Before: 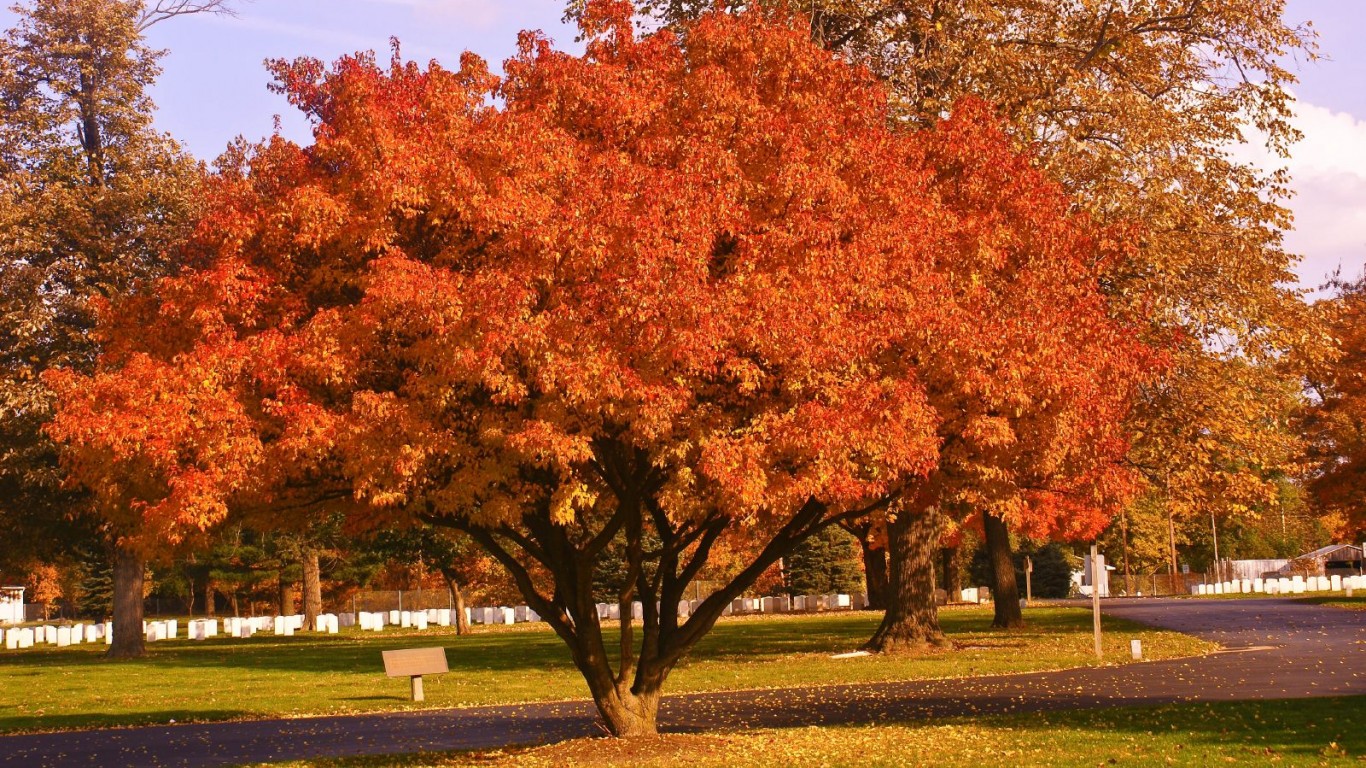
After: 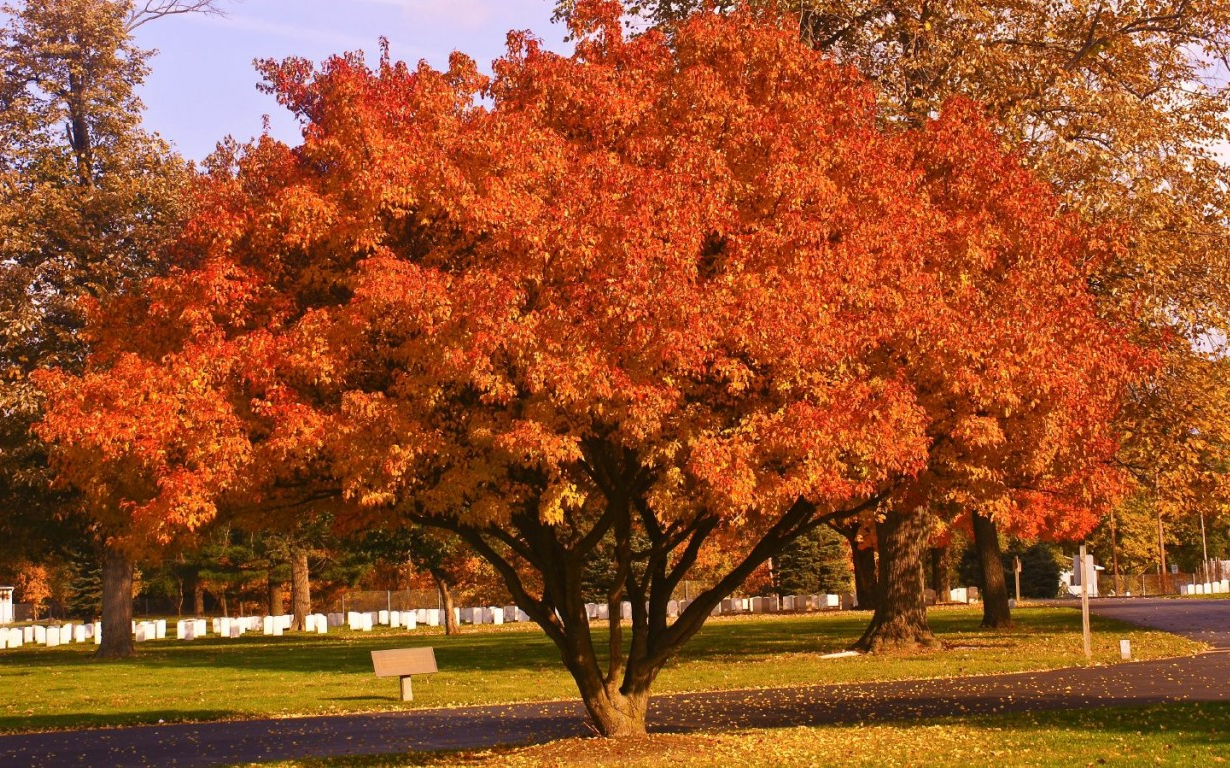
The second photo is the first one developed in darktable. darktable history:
crop and rotate: left 0.857%, right 9.087%
tone curve: curves: ch0 [(0, 0) (0.003, 0.003) (0.011, 0.011) (0.025, 0.024) (0.044, 0.043) (0.069, 0.068) (0.1, 0.097) (0.136, 0.133) (0.177, 0.173) (0.224, 0.219) (0.277, 0.27) (0.335, 0.327) (0.399, 0.39) (0.468, 0.457) (0.543, 0.545) (0.623, 0.625) (0.709, 0.71) (0.801, 0.801) (0.898, 0.898) (1, 1)], color space Lab, linked channels, preserve colors none
